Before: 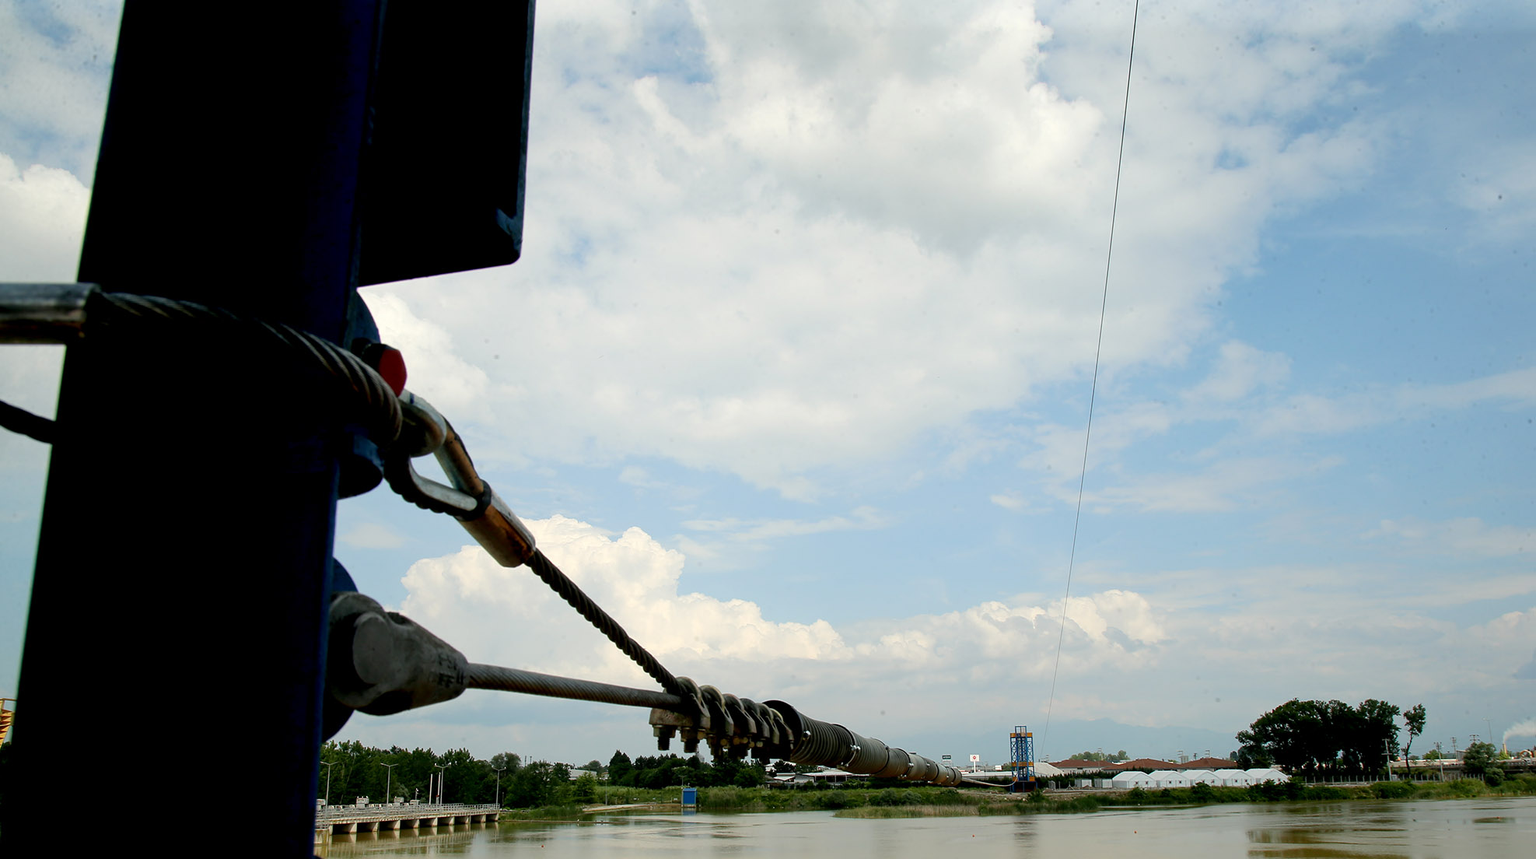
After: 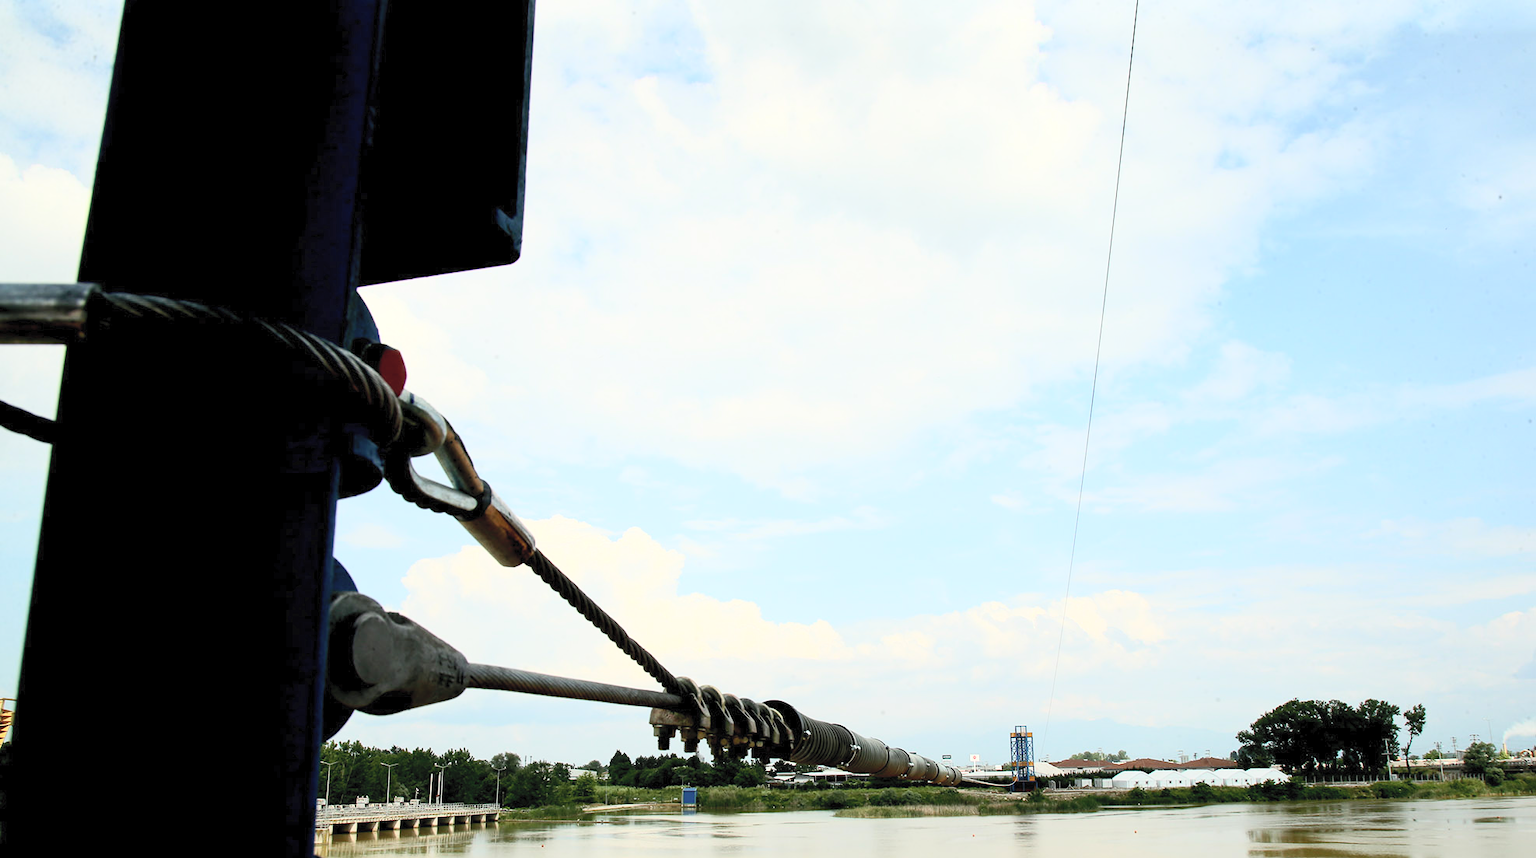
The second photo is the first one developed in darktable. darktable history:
contrast brightness saturation: contrast 0.387, brightness 0.539
